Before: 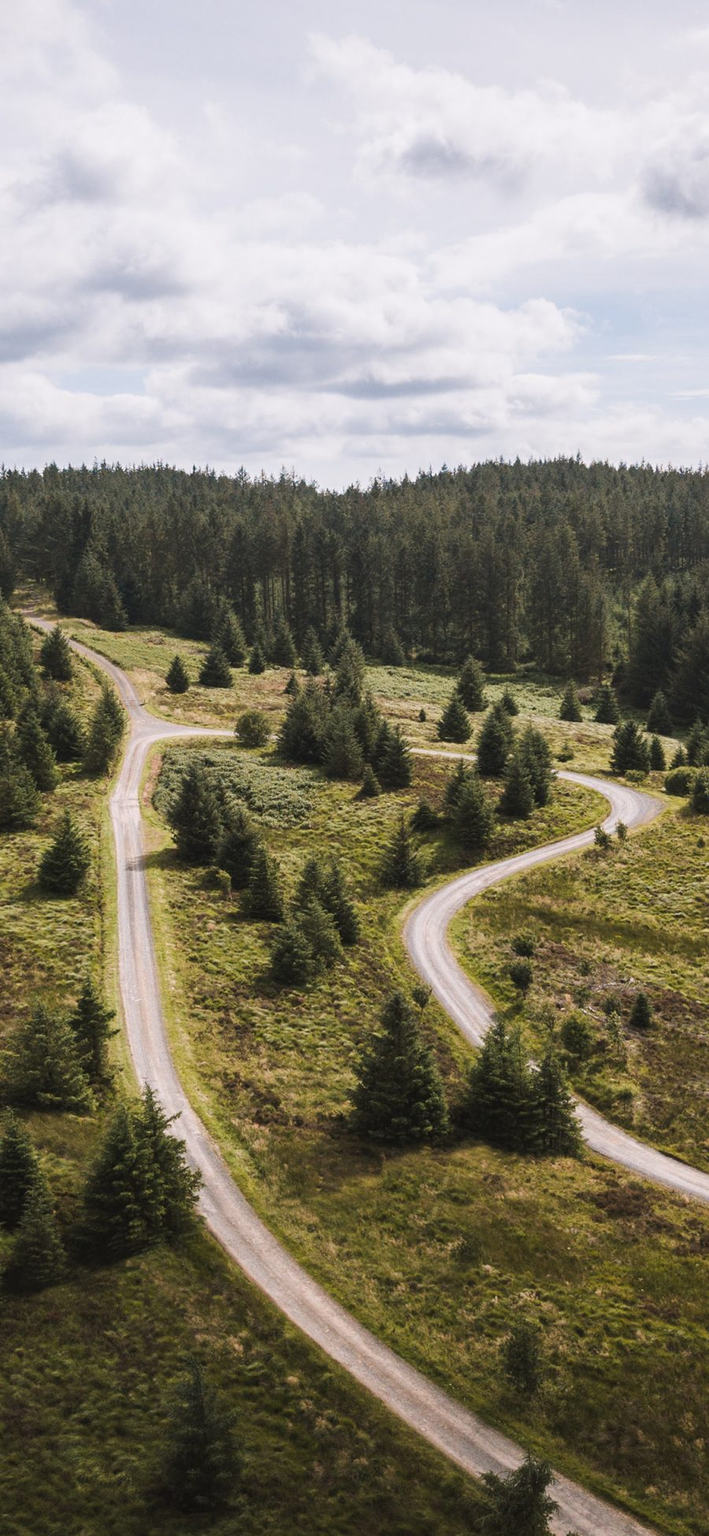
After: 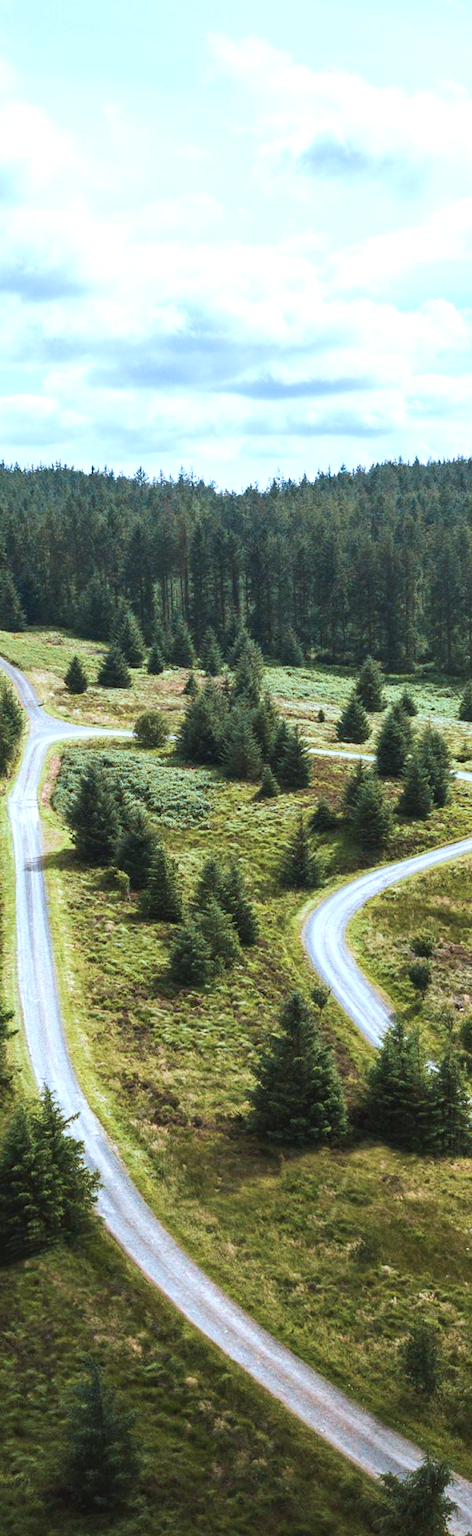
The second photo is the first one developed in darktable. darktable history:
color correction: highlights a* -10.58, highlights b* -19.59
velvia: strength 44.78%
crop and rotate: left 14.37%, right 18.982%
exposure: black level correction 0.001, exposure 0.498 EV, compensate highlight preservation false
